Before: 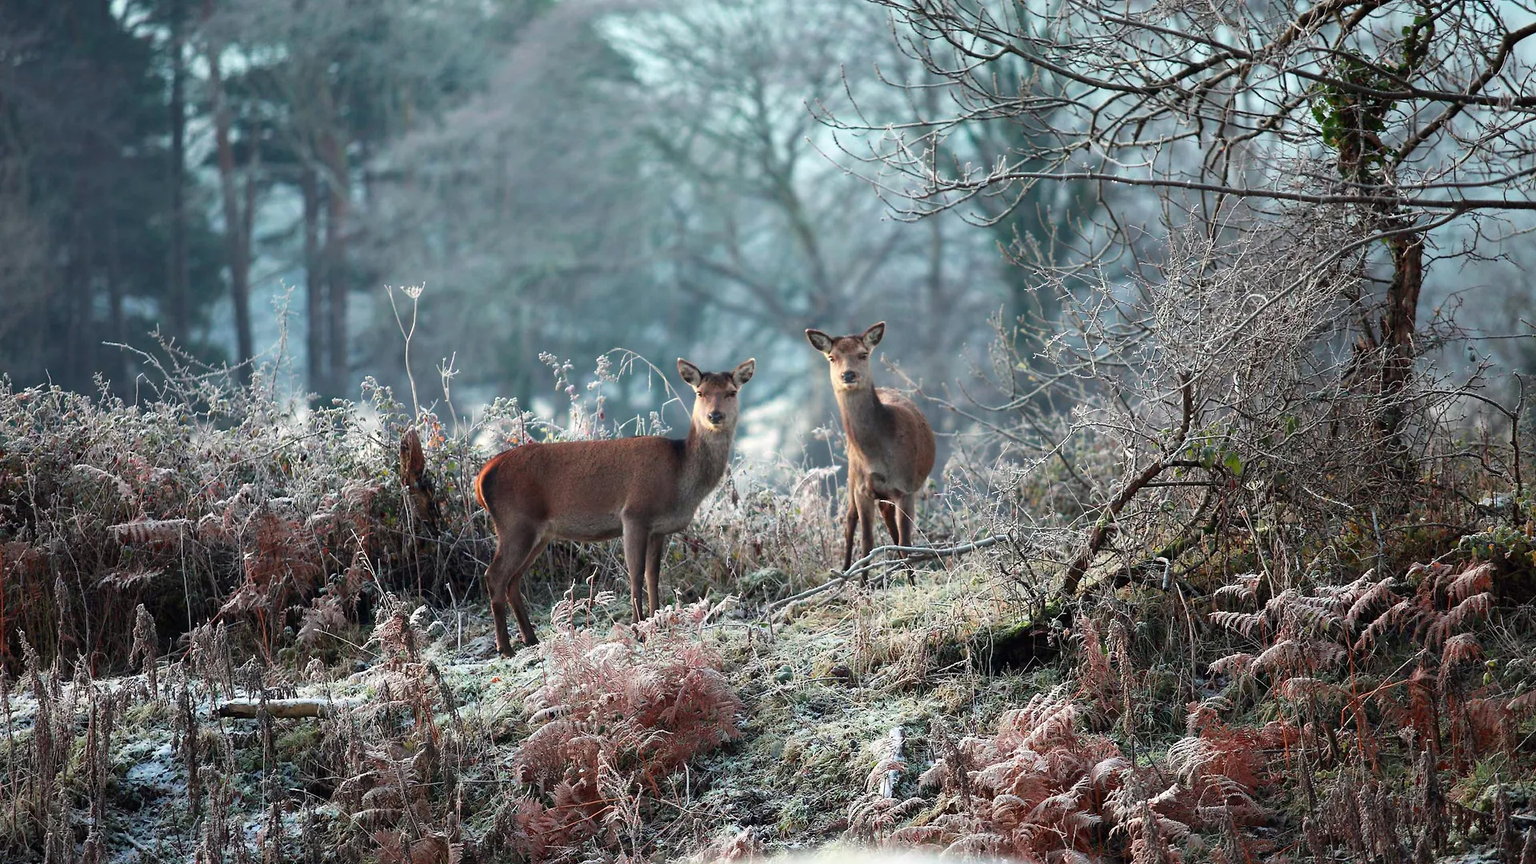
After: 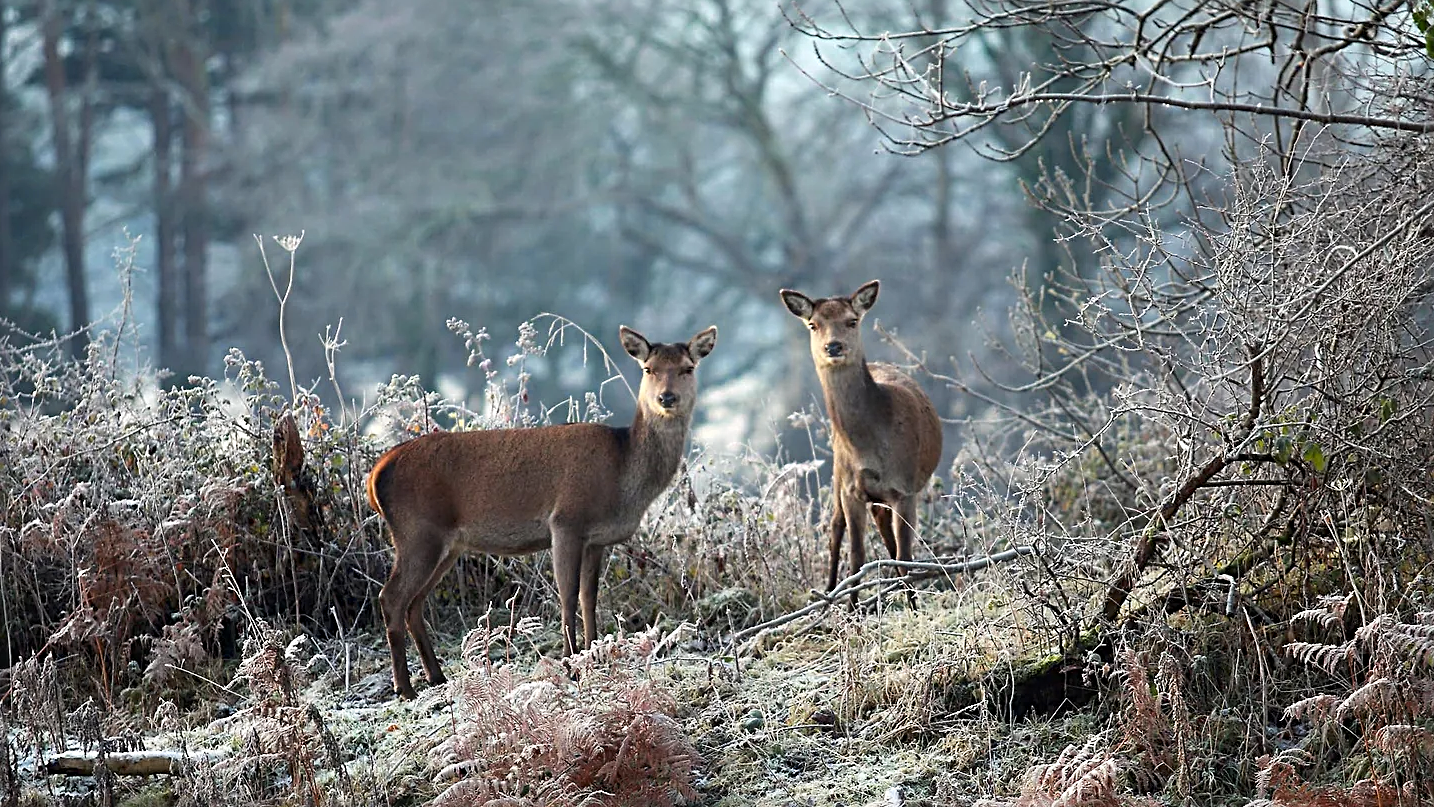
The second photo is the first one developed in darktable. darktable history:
crop and rotate: left 11.831%, top 11.346%, right 13.429%, bottom 13.899%
sharpen: radius 3.119
color contrast: green-magenta contrast 0.8, blue-yellow contrast 1.1, unbound 0
